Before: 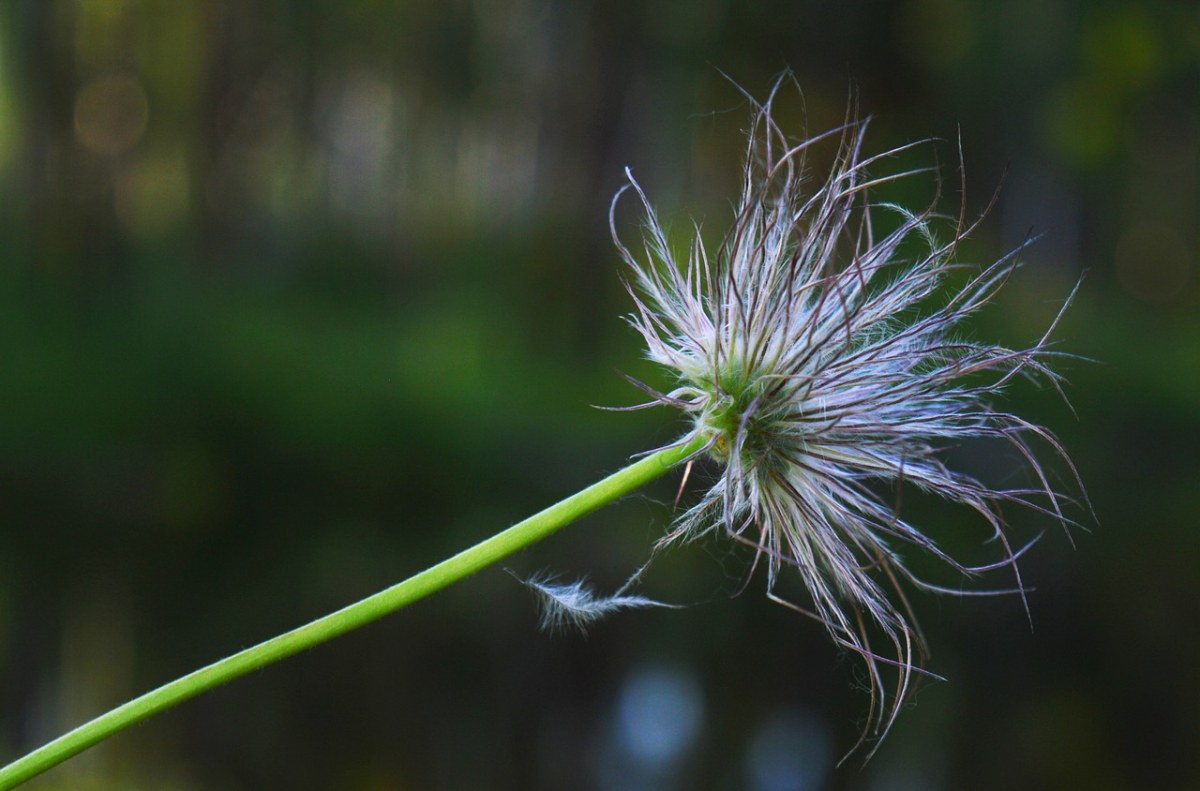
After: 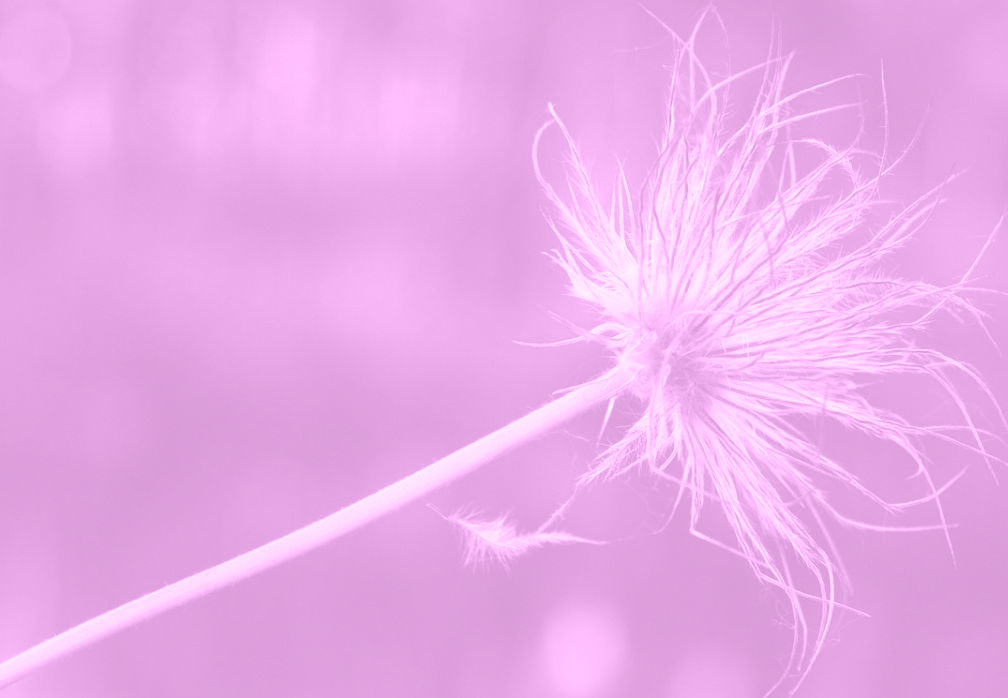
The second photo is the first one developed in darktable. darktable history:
local contrast: mode bilateral grid, contrast 20, coarseness 50, detail 120%, midtone range 0.2
crop: left 6.446%, top 8.188%, right 9.538%, bottom 3.548%
colorize: hue 331.2°, saturation 75%, source mix 30.28%, lightness 70.52%, version 1
exposure: black level correction 0, exposure 0.7 EV, compensate exposure bias true, compensate highlight preservation false
